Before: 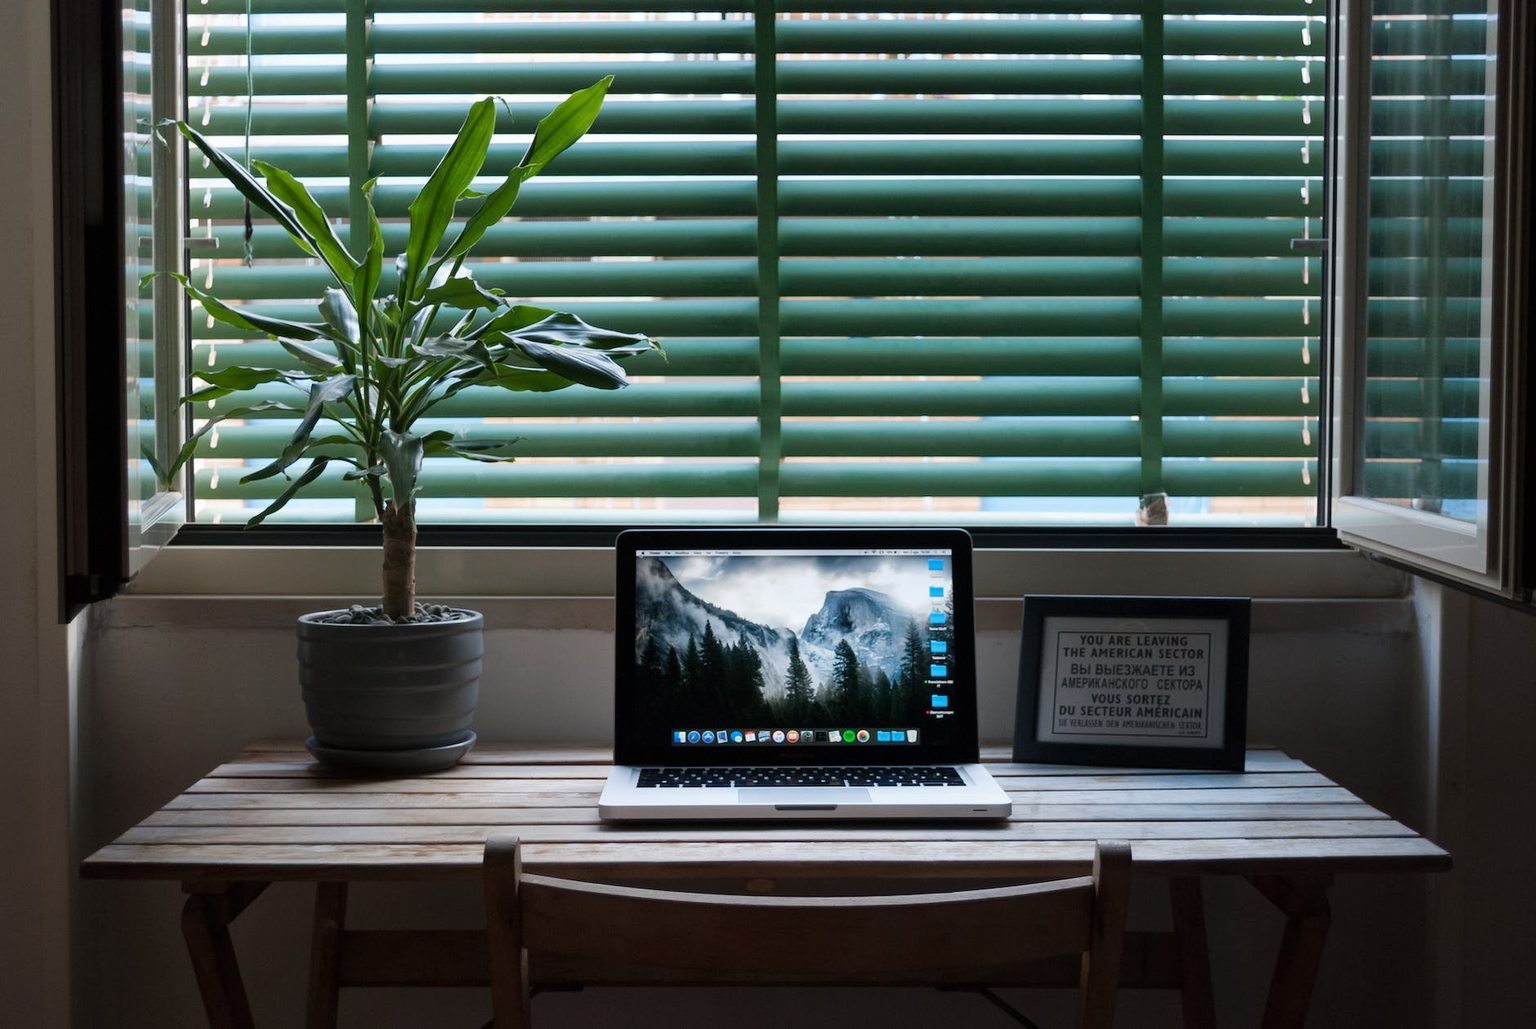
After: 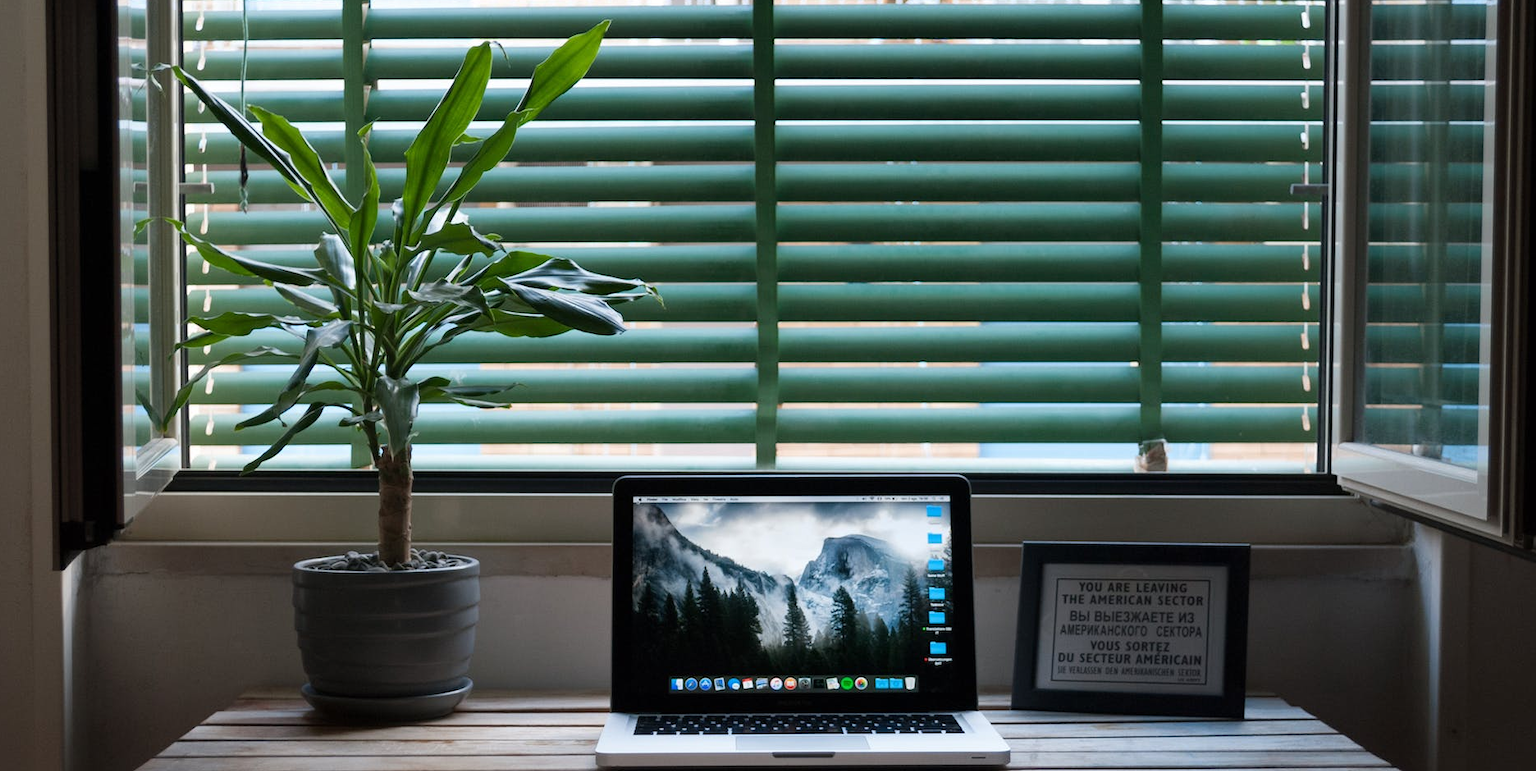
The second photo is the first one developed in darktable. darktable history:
crop: left 0.387%, top 5.469%, bottom 19.809%
tone equalizer: on, module defaults
